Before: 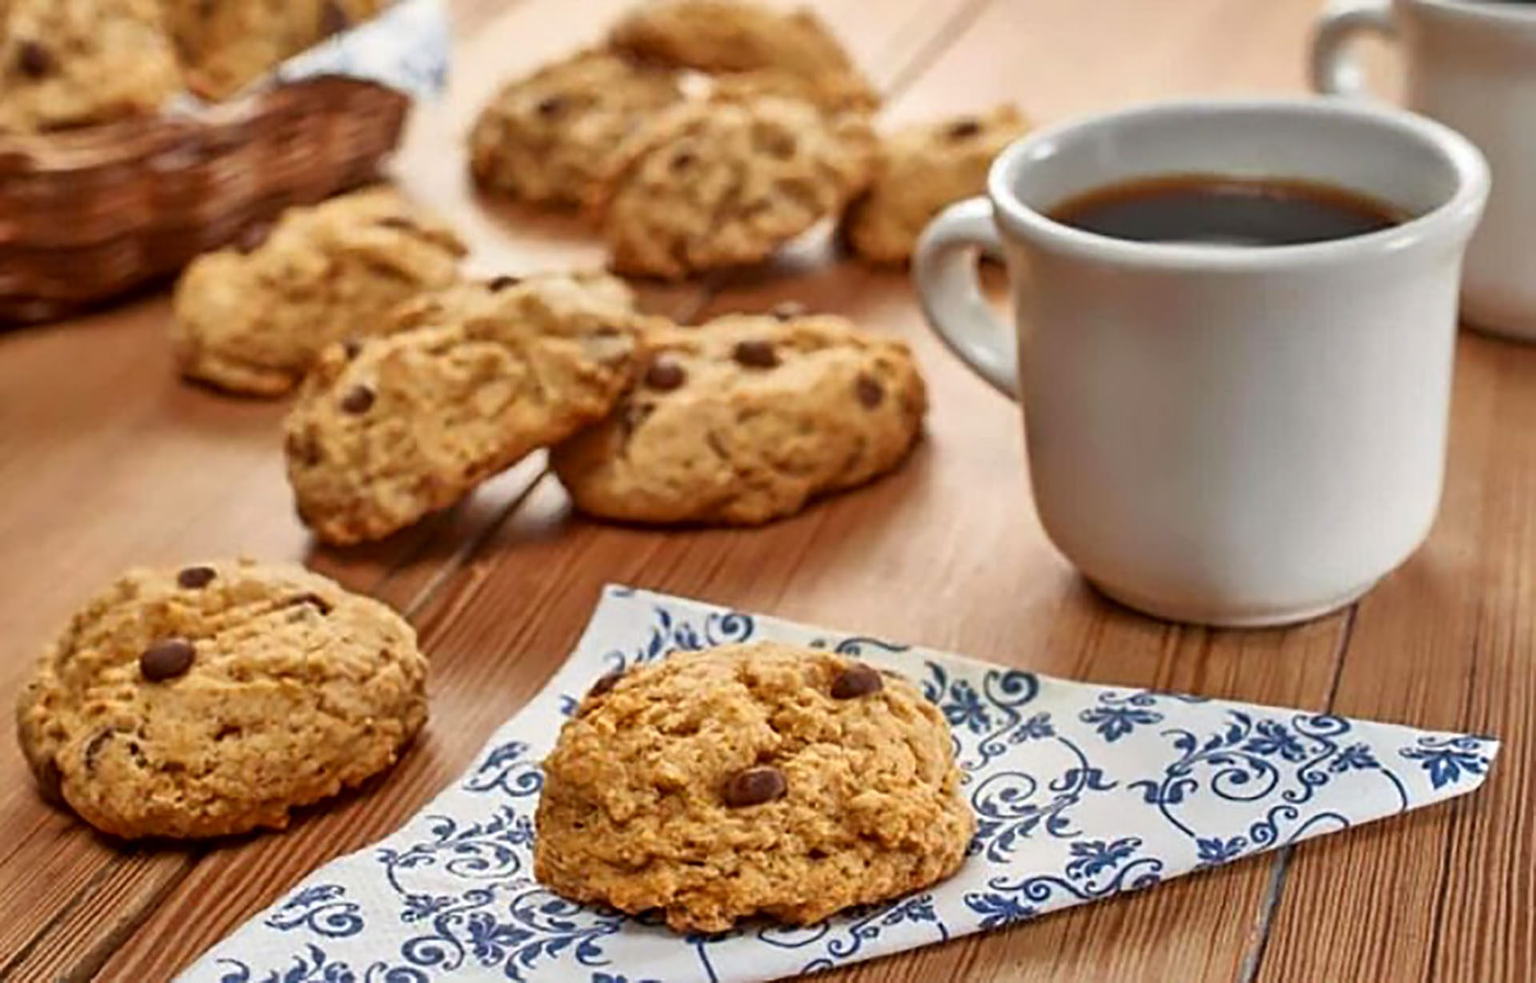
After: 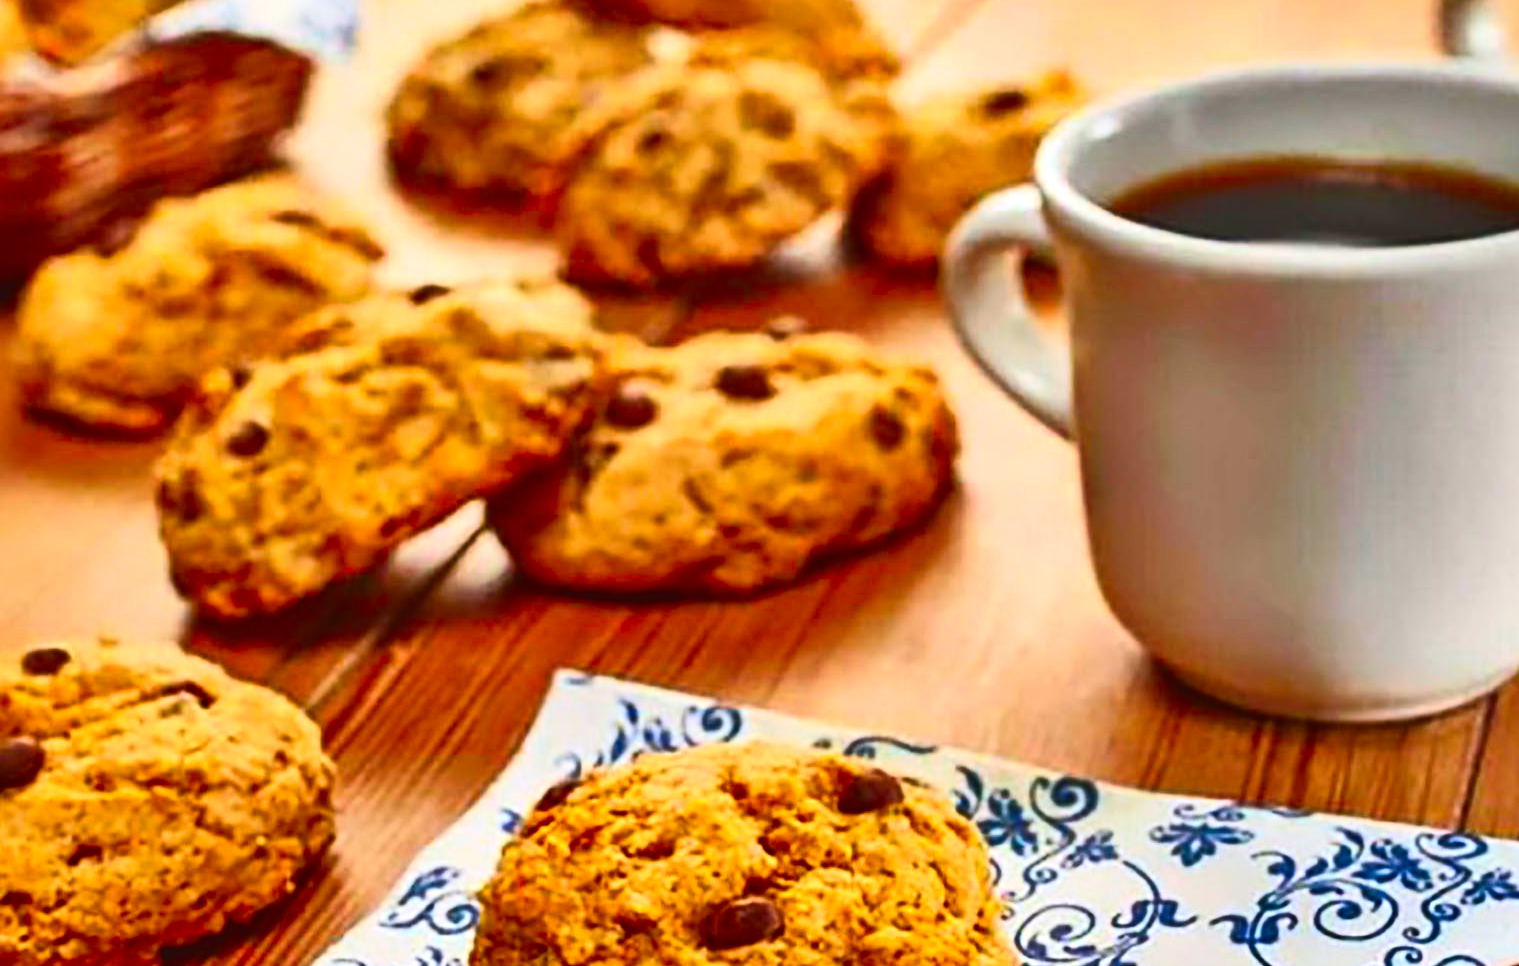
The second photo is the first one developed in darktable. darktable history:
contrast brightness saturation: contrast 0.26, brightness 0.024, saturation 0.886
crop and rotate: left 10.433%, top 5.119%, right 10.435%, bottom 16.243%
exposure: black level correction -0.008, exposure 0.072 EV, compensate exposure bias true, compensate highlight preservation false
shadows and highlights: highlights color adjustment 73.26%, low approximation 0.01, soften with gaussian
